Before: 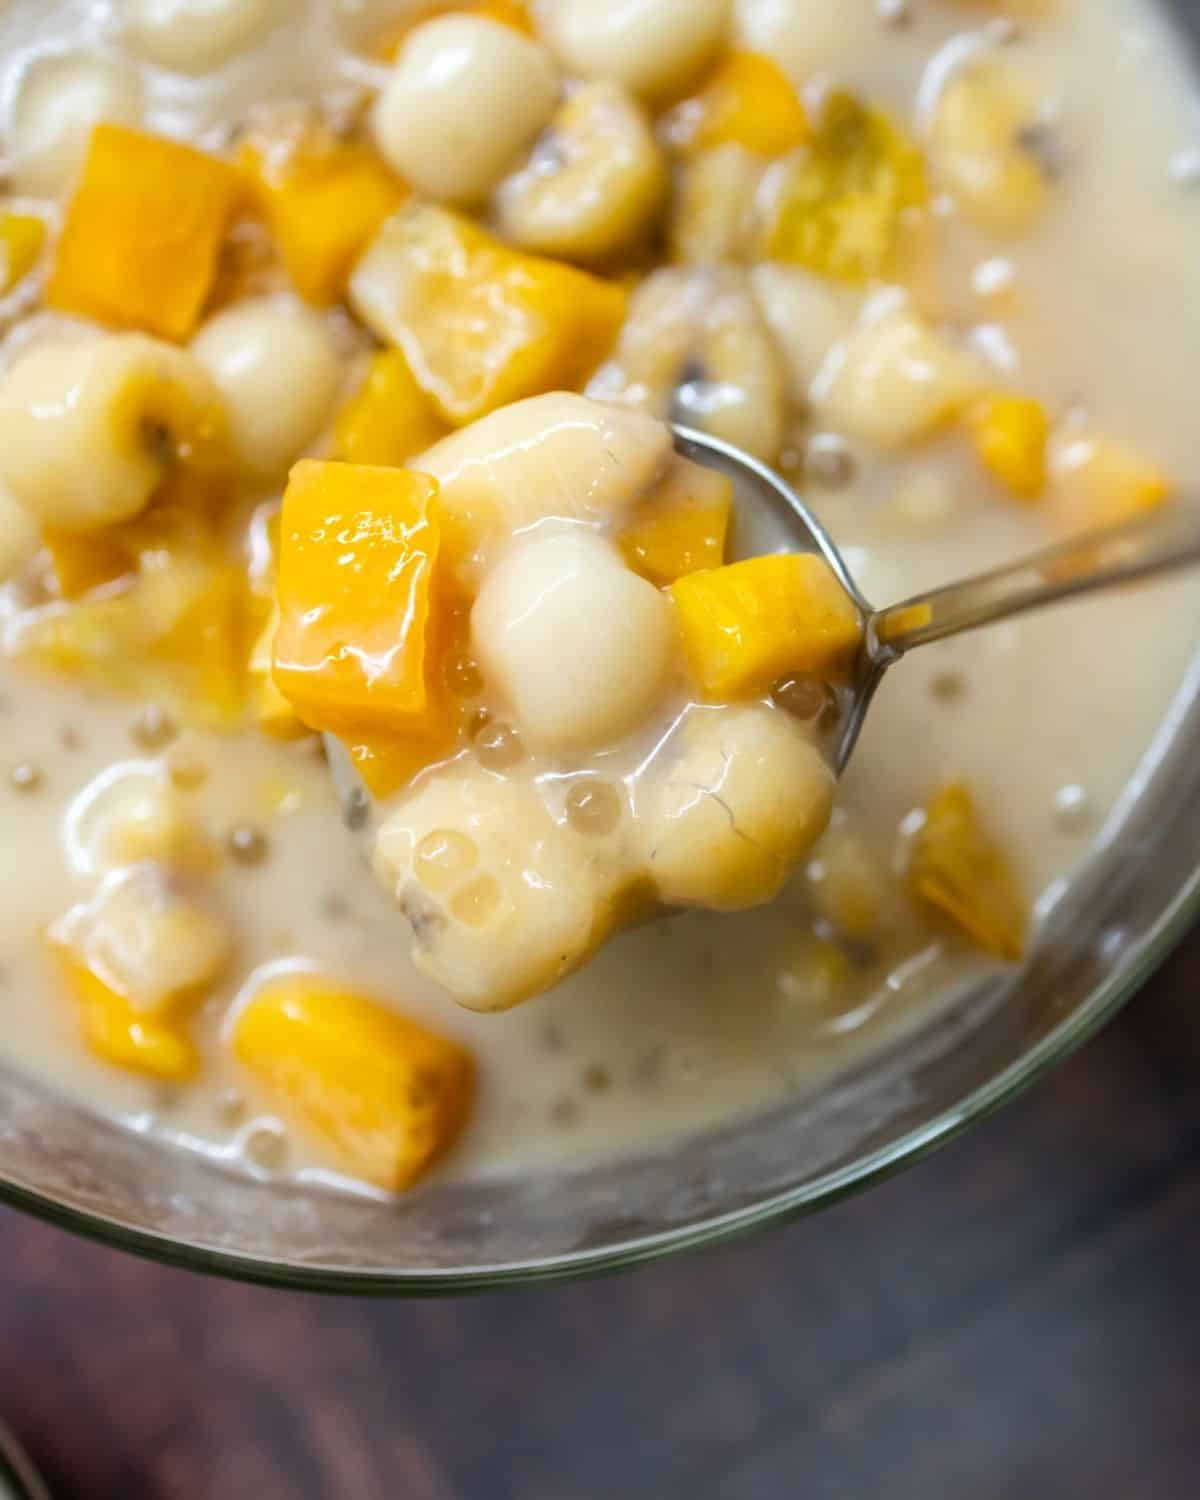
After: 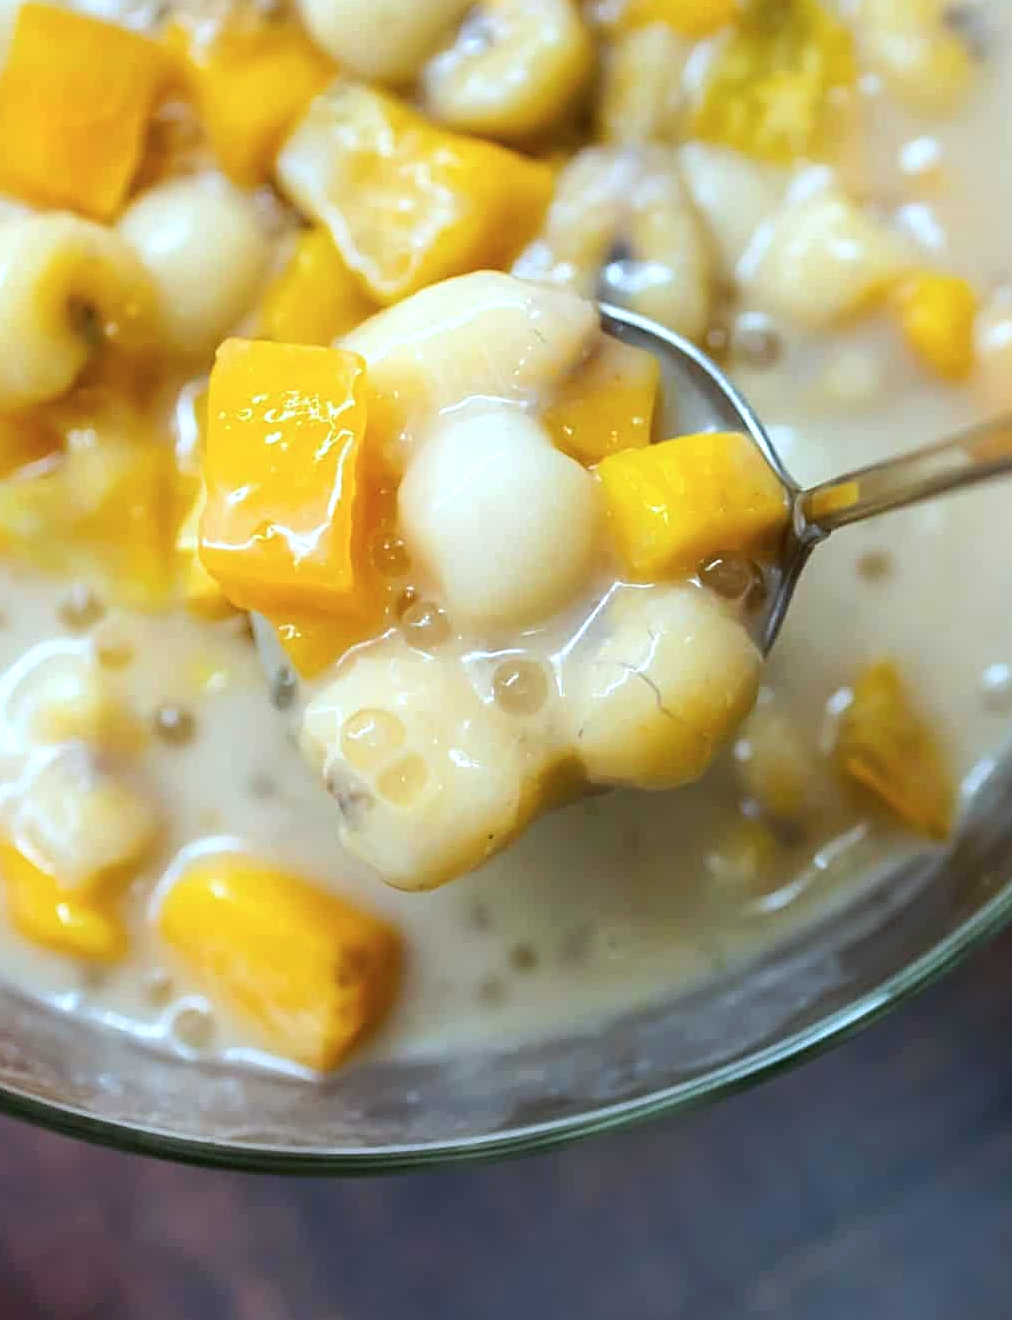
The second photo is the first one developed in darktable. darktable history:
crop: left 6.093%, top 8.113%, right 9.549%, bottom 3.868%
exposure: exposure 0.175 EV, compensate exposure bias true, compensate highlight preservation false
sharpen: on, module defaults
tone curve: curves: ch0 [(0, 0) (0.003, 0.003) (0.011, 0.011) (0.025, 0.024) (0.044, 0.043) (0.069, 0.068) (0.1, 0.097) (0.136, 0.133) (0.177, 0.173) (0.224, 0.219) (0.277, 0.27) (0.335, 0.327) (0.399, 0.39) (0.468, 0.457) (0.543, 0.545) (0.623, 0.625) (0.709, 0.71) (0.801, 0.801) (0.898, 0.898) (1, 1)], preserve colors none
color calibration: illuminant F (fluorescent), F source F9 (Cool White Deluxe 4150 K) – high CRI, x 0.374, y 0.373, temperature 4149.41 K
